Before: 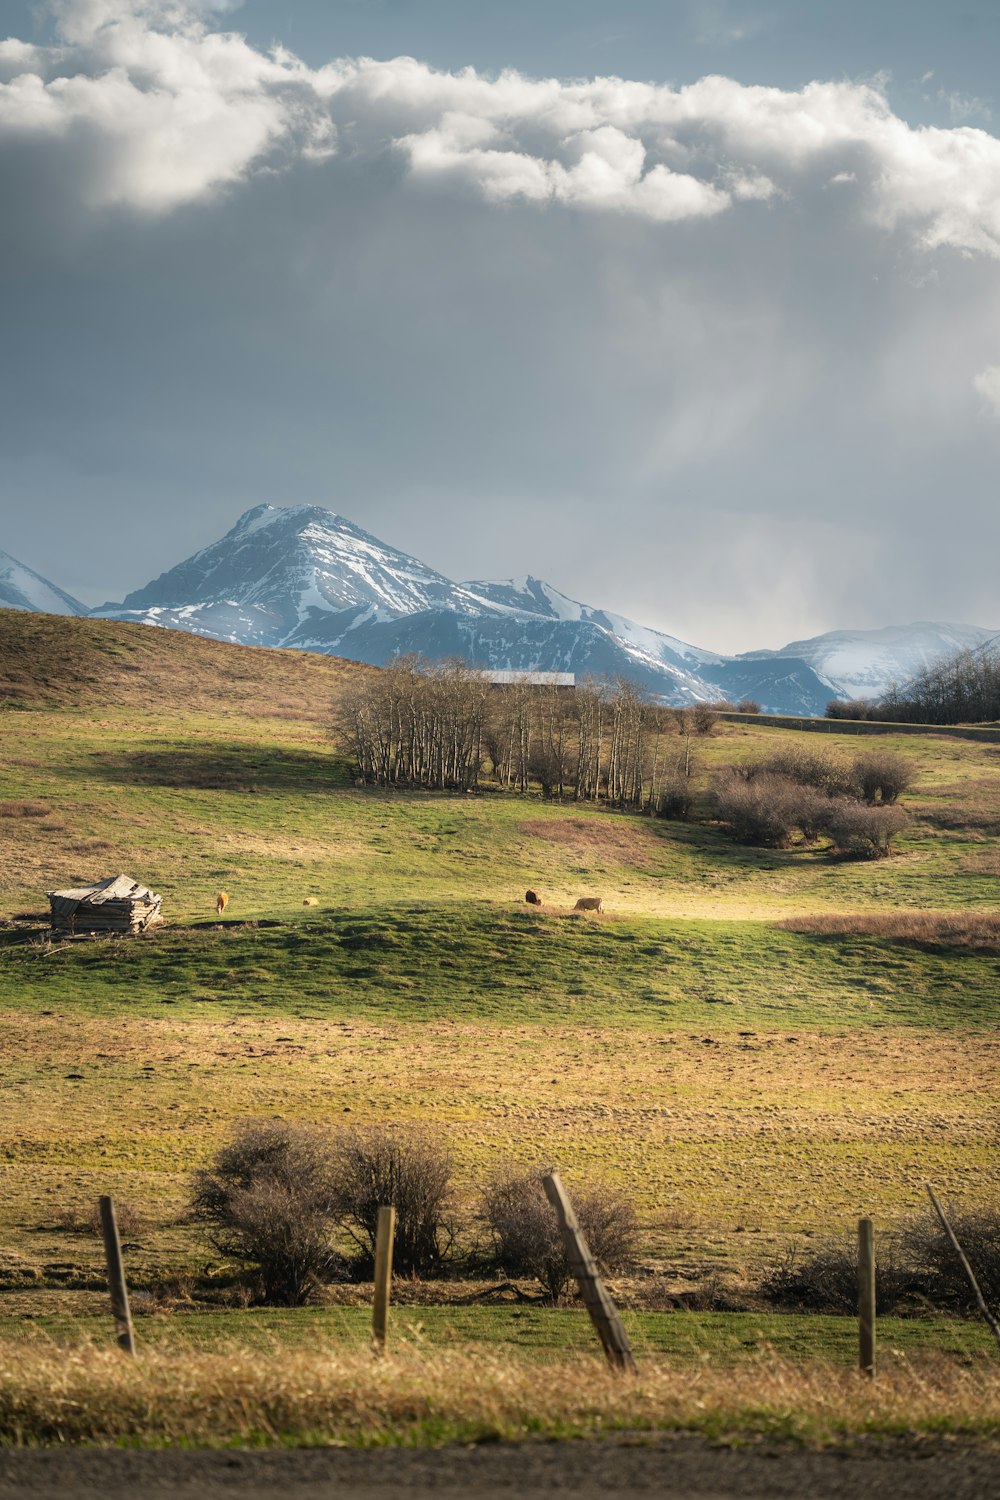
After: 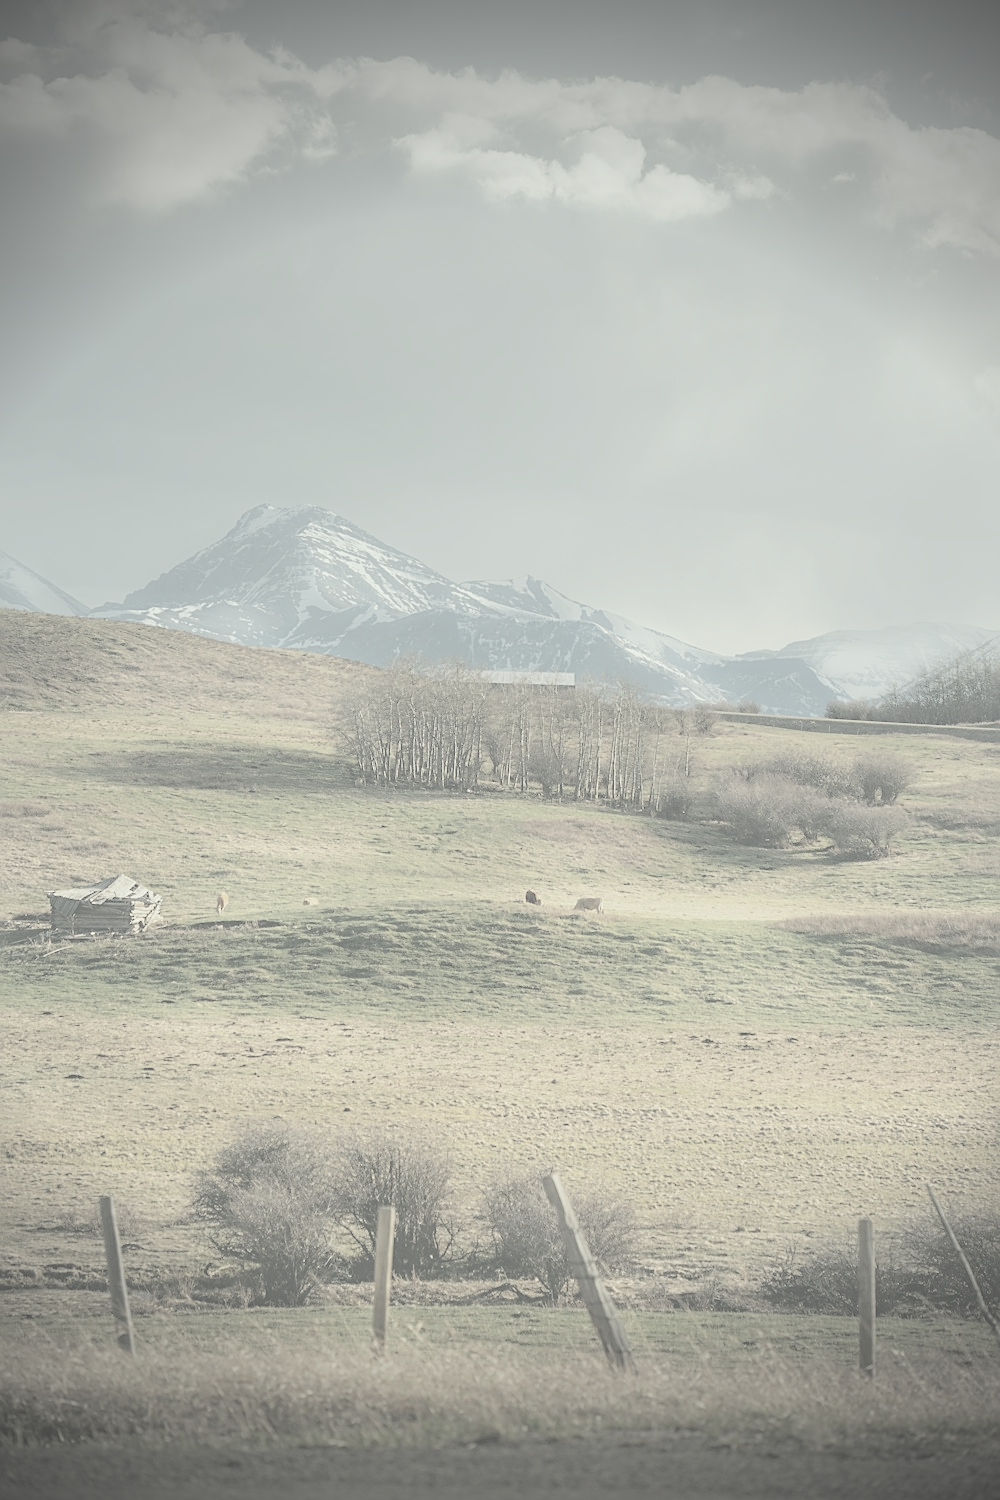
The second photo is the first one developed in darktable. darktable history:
sharpen: on, module defaults
contrast brightness saturation: contrast -0.32, brightness 0.75, saturation -0.78 | blend: blend mode normal, opacity 100%; mask: uniform (no mask)
color correction: highlights a* -2.68, highlights b* 2.57
vignetting: width/height ratio 1.094
